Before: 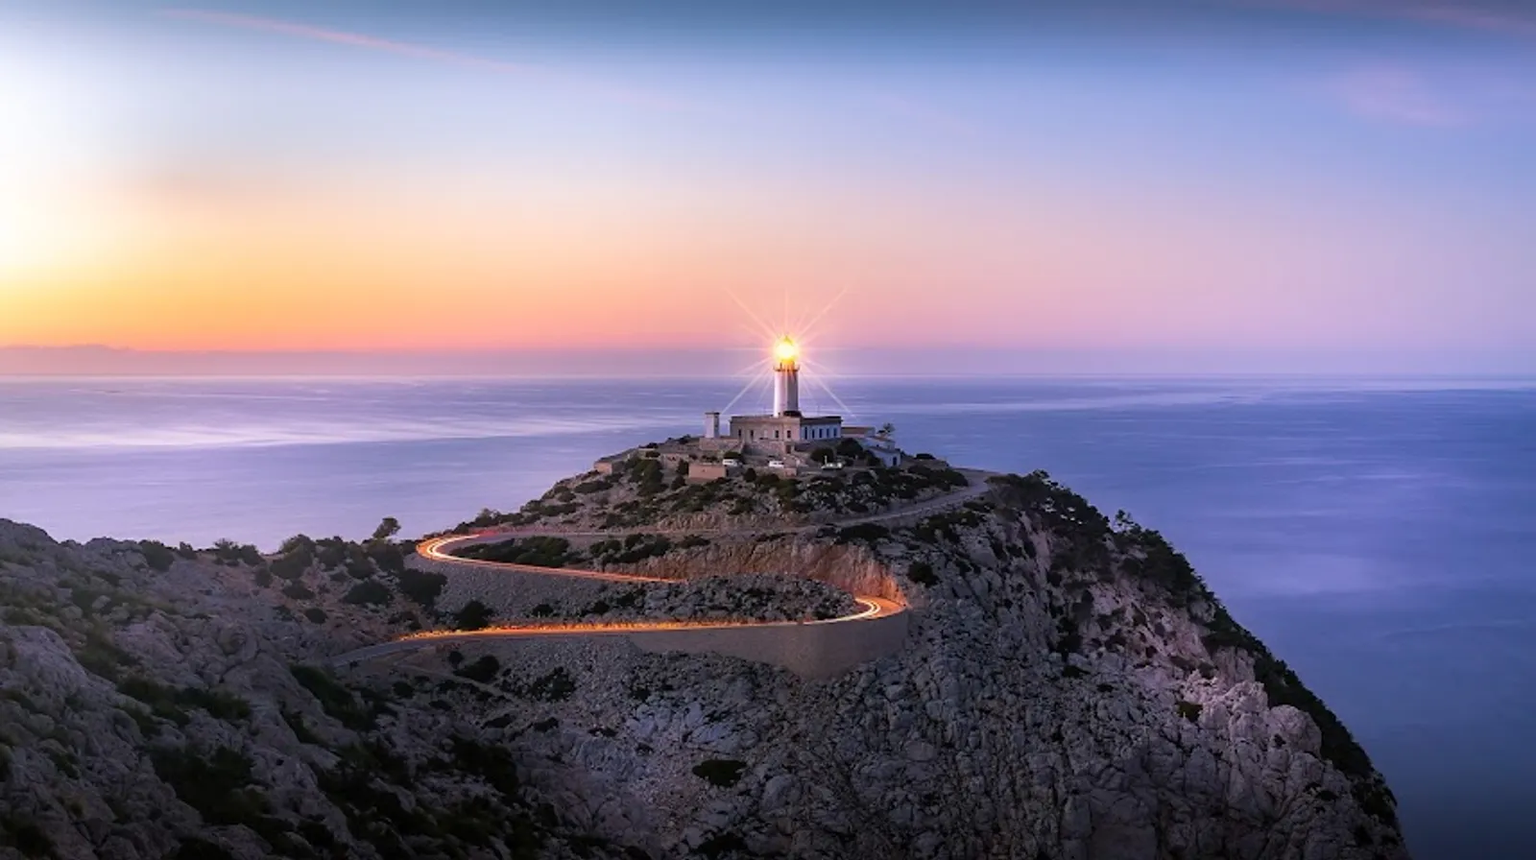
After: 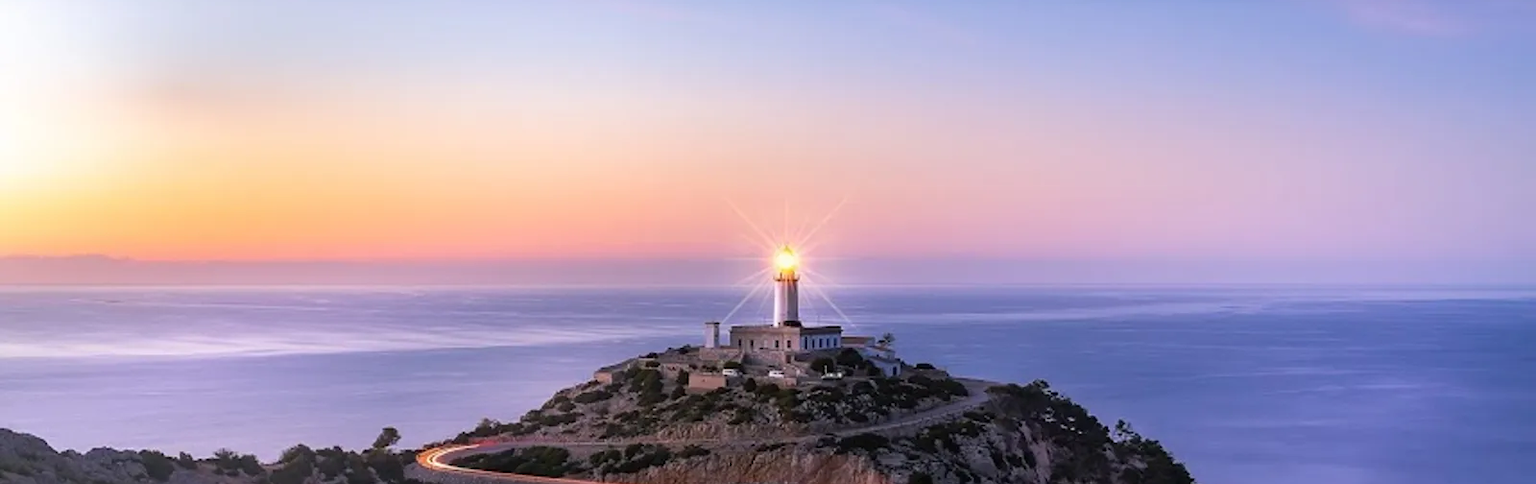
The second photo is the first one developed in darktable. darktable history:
crop and rotate: top 10.512%, bottom 33.034%
